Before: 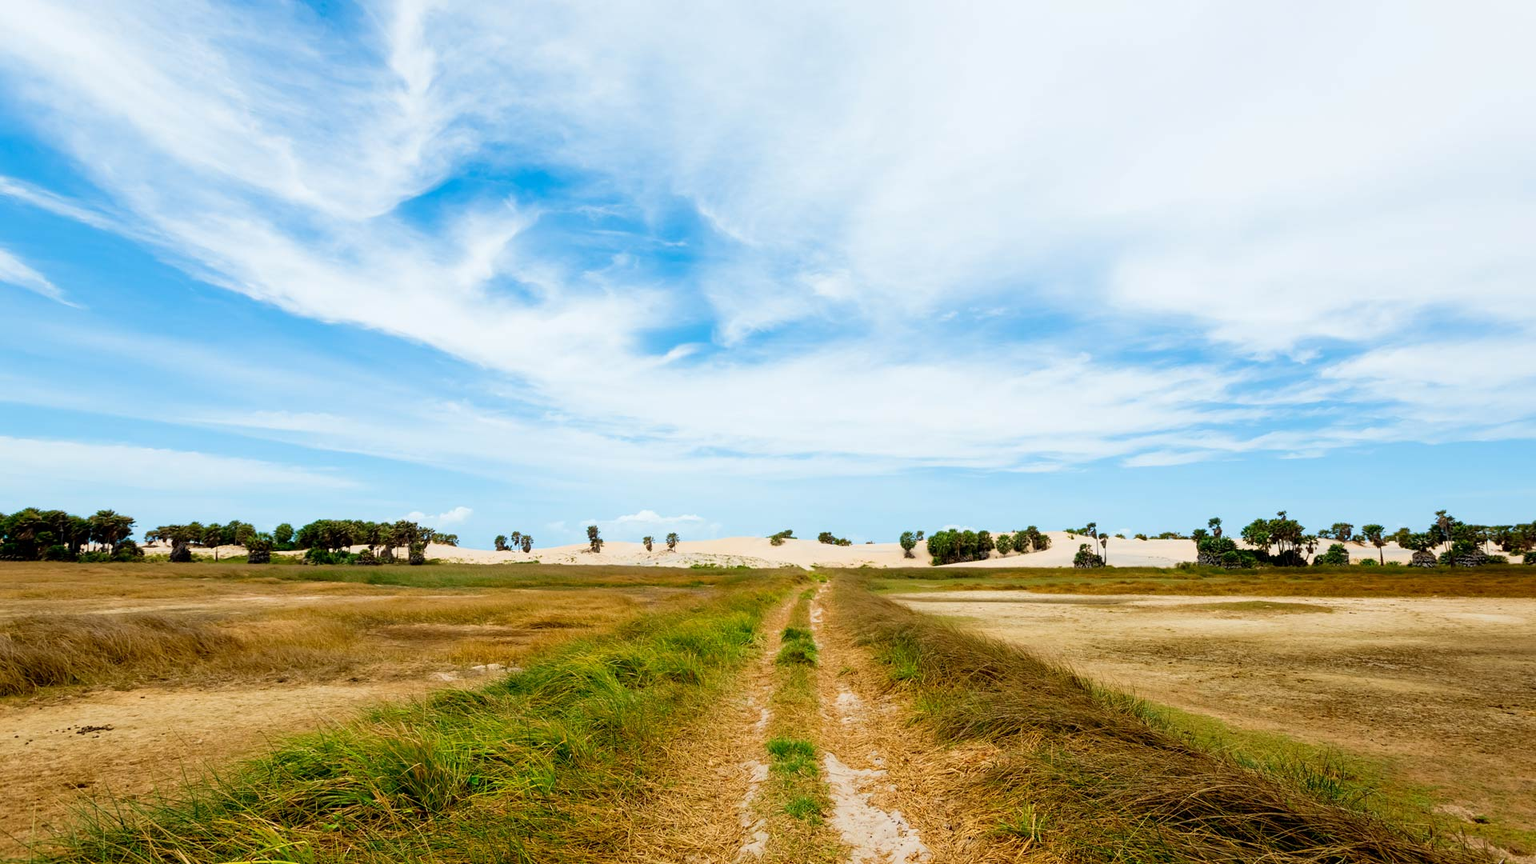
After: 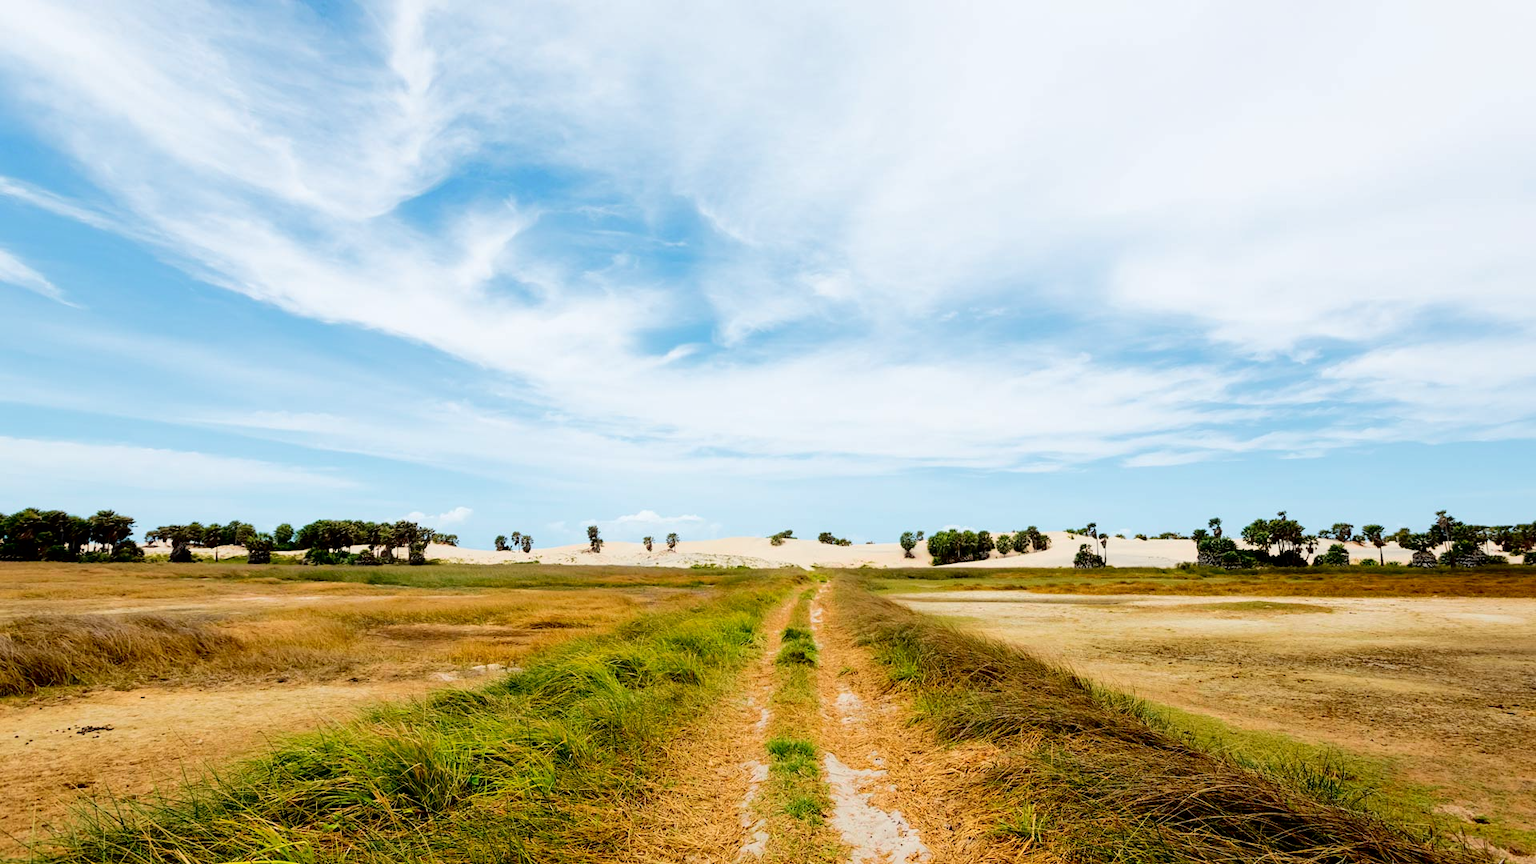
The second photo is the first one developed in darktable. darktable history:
tone curve: curves: ch0 [(0.003, 0) (0.066, 0.017) (0.163, 0.09) (0.264, 0.238) (0.395, 0.421) (0.517, 0.575) (0.633, 0.687) (0.791, 0.814) (1, 1)]; ch1 [(0, 0) (0.149, 0.17) (0.327, 0.339) (0.39, 0.403) (0.456, 0.463) (0.501, 0.502) (0.512, 0.507) (0.53, 0.533) (0.575, 0.592) (0.671, 0.655) (0.729, 0.679) (1, 1)]; ch2 [(0, 0) (0.337, 0.382) (0.464, 0.47) (0.501, 0.502) (0.527, 0.532) (0.563, 0.555) (0.615, 0.61) (0.663, 0.68) (1, 1)], color space Lab, independent channels, preserve colors none
